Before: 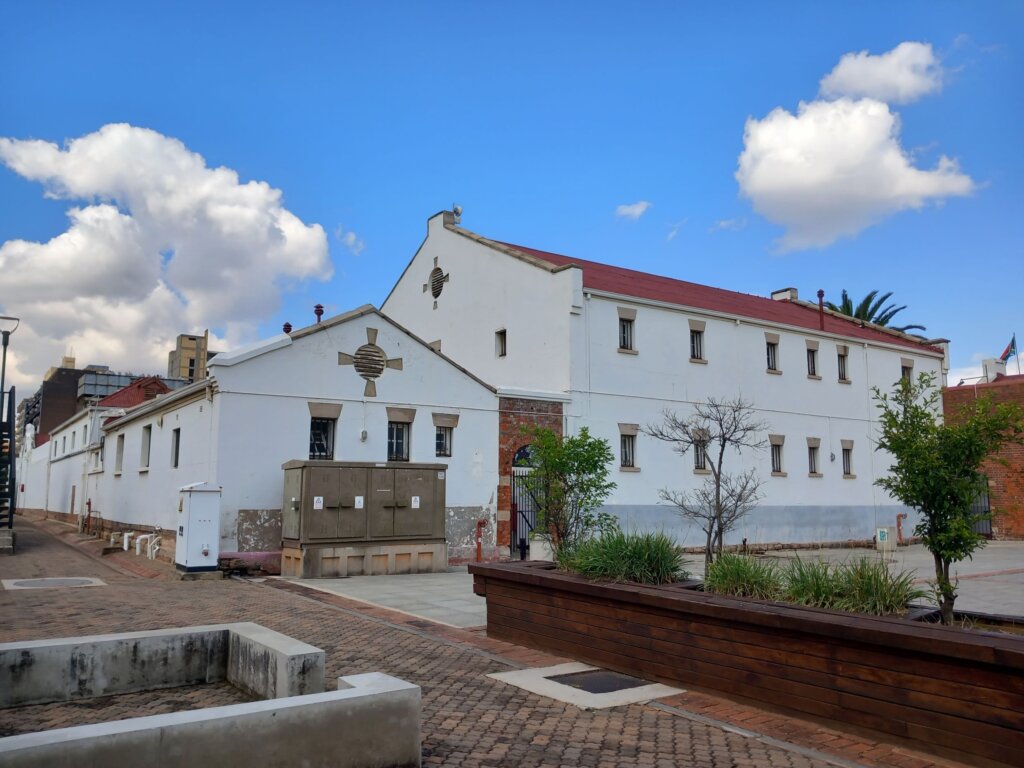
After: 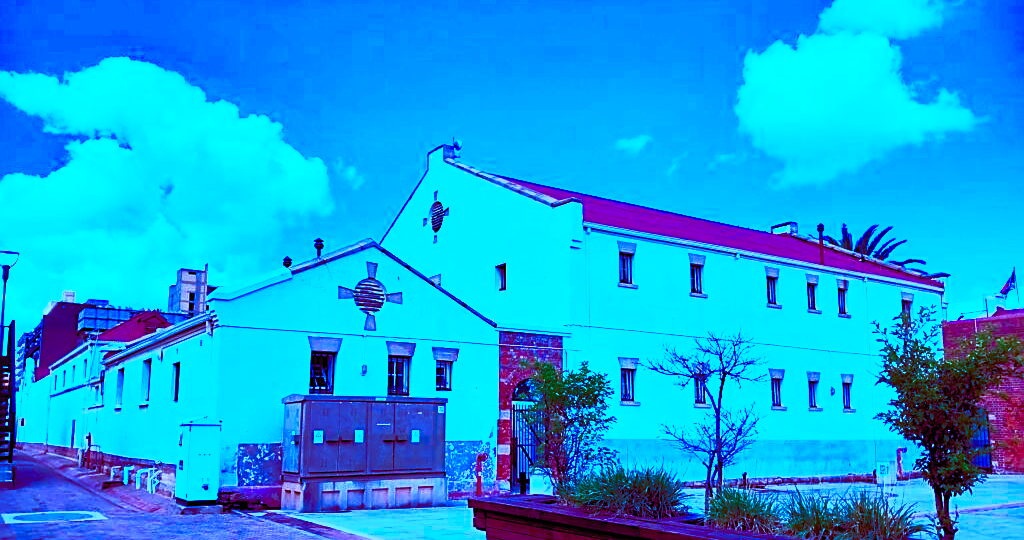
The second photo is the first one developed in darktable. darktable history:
crop and rotate: top 8.614%, bottom 21.01%
sharpen: on, module defaults
color calibration: illuminant as shot in camera, x 0.484, y 0.43, temperature 2413.5 K
color balance rgb: power › chroma 1.559%, power › hue 28.65°, global offset › luminance -0.191%, global offset › chroma 0.271%, perceptual saturation grading › global saturation 20%, perceptual saturation grading › highlights -25.791%, perceptual saturation grading › shadows 49.522%, global vibrance 15.218%
contrast brightness saturation: contrast 0.823, brightness 0.6, saturation 0.59
